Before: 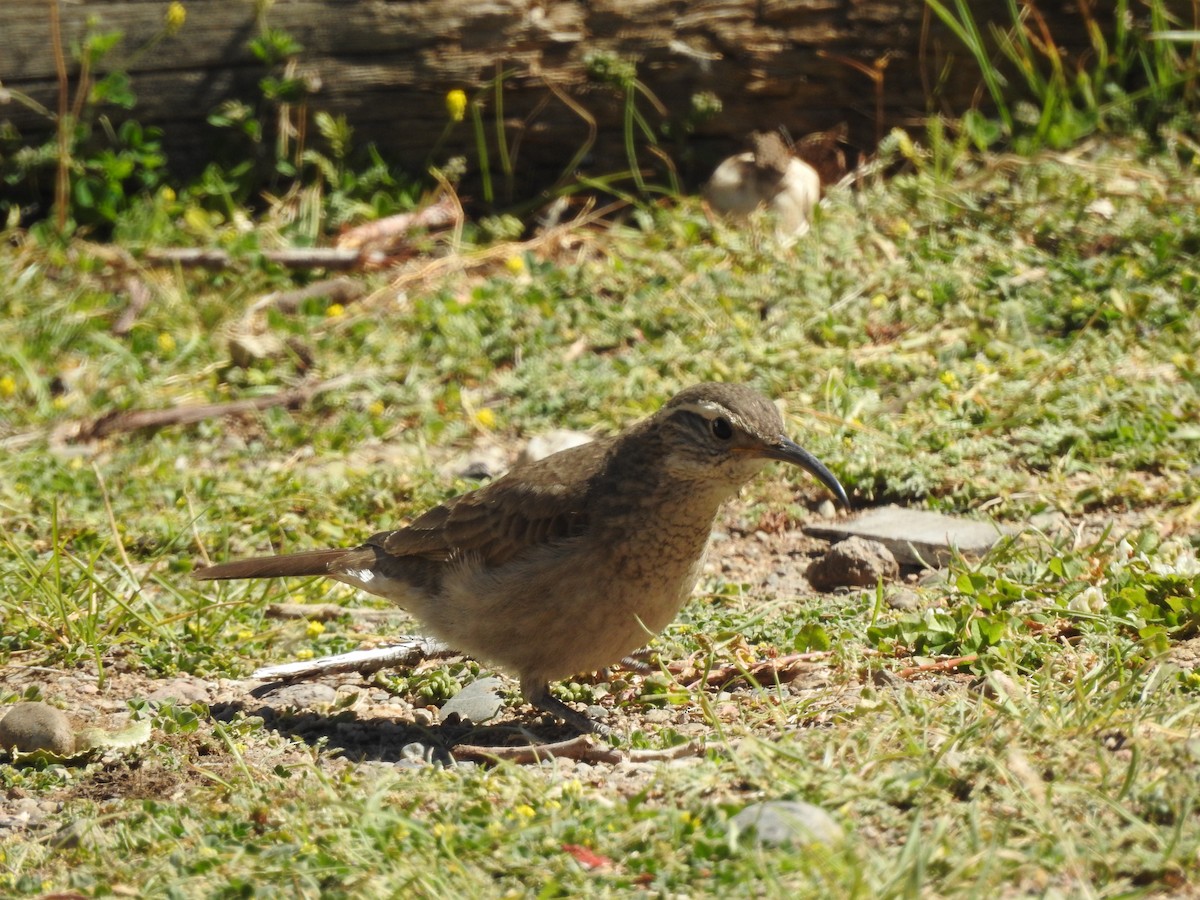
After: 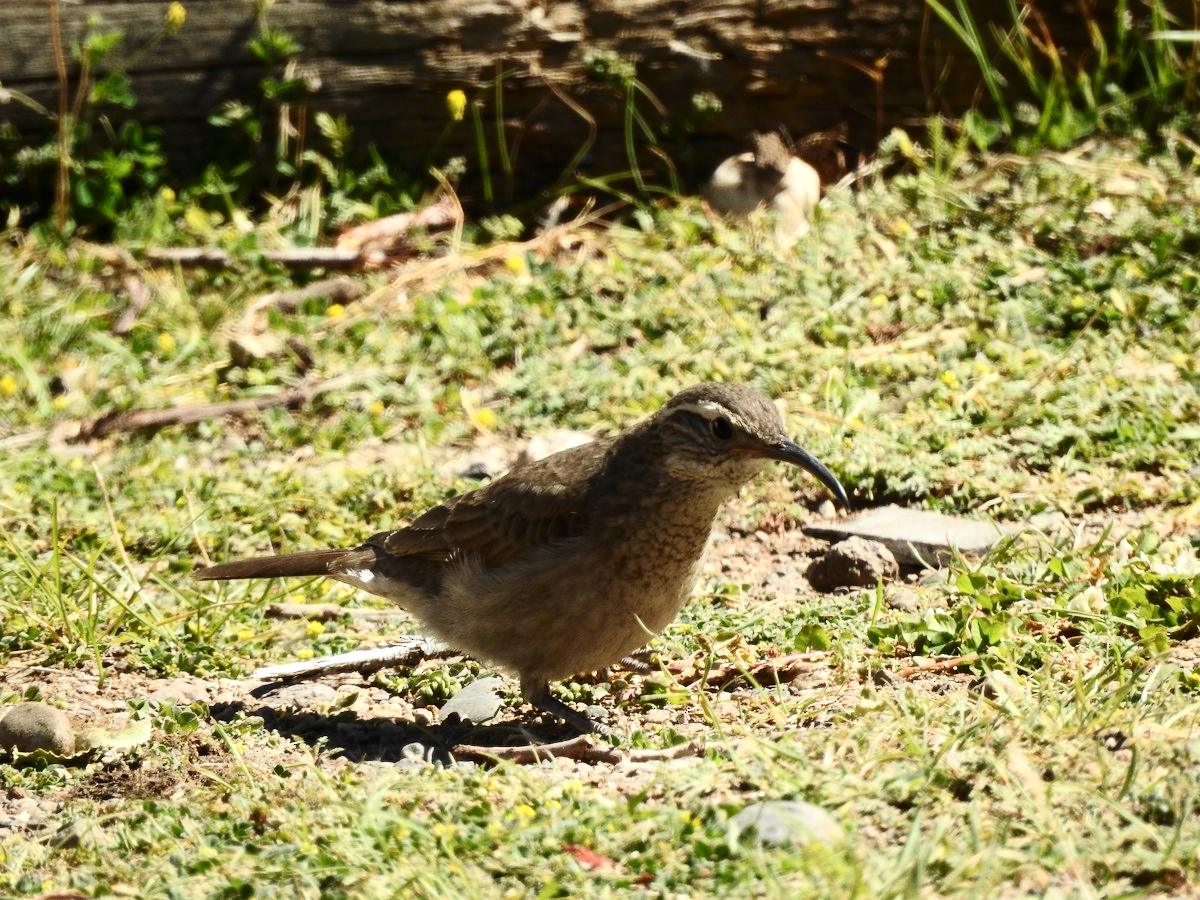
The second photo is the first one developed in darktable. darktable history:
exposure: black level correction 0.001, exposure 0.141 EV, compensate highlight preservation false
contrast brightness saturation: contrast 0.28
